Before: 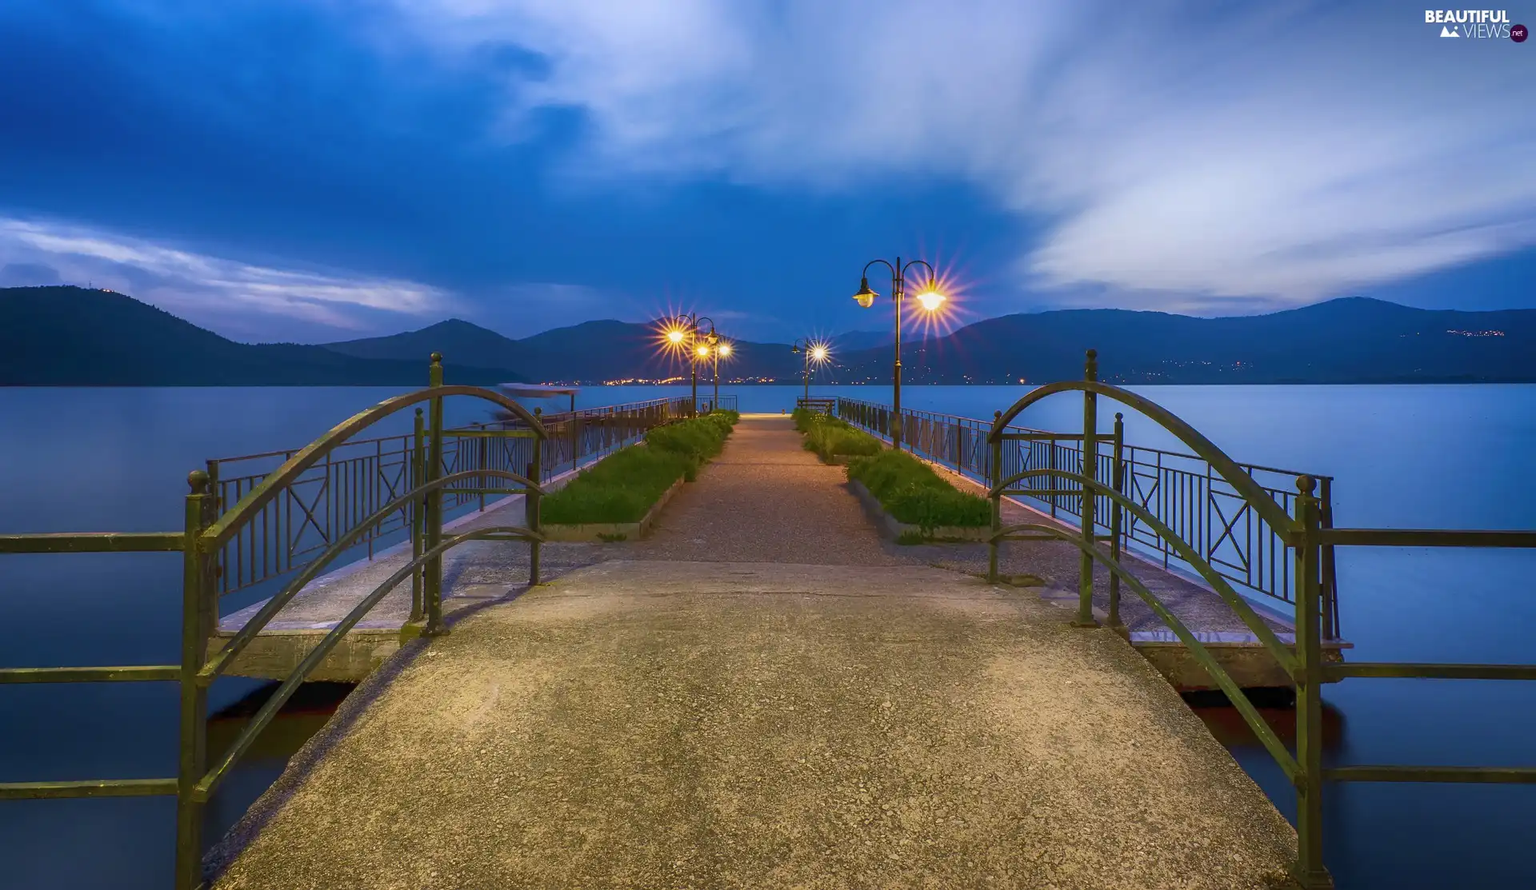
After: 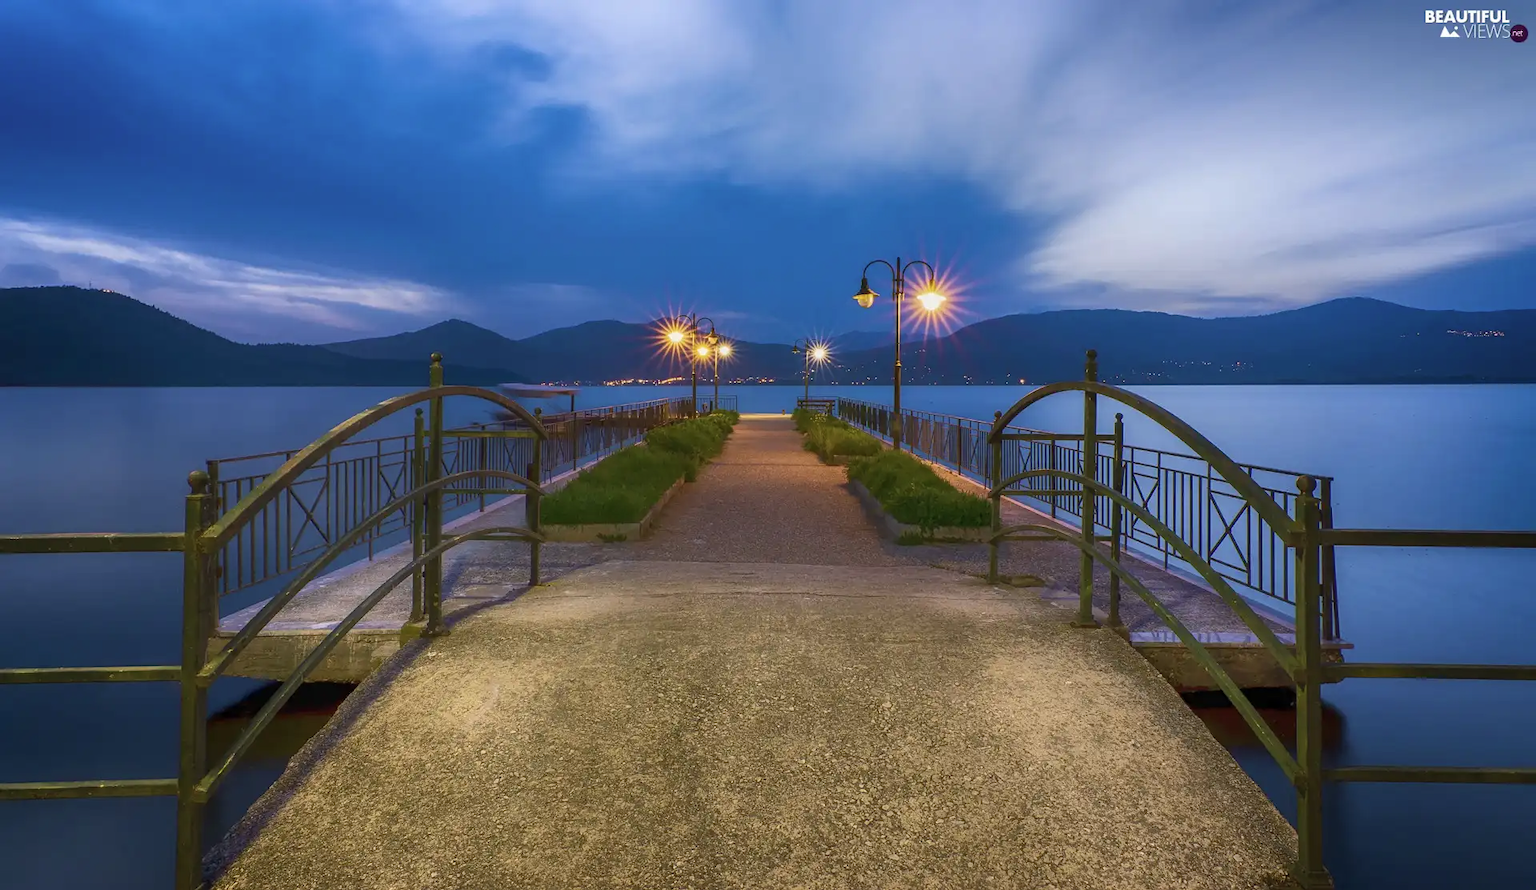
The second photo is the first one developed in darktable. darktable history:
contrast brightness saturation: saturation -0.101
